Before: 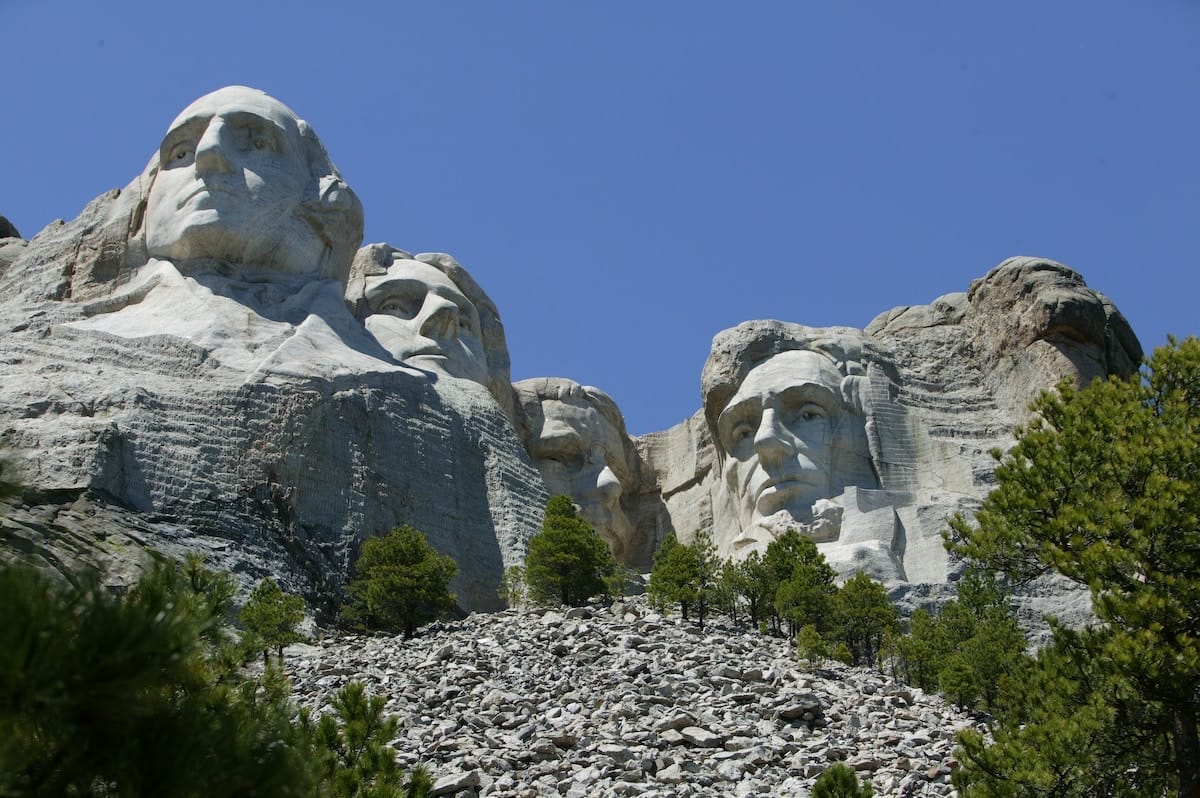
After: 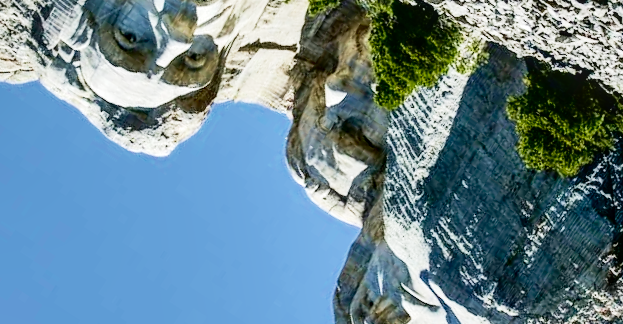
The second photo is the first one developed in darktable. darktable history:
exposure: black level correction -0.004, exposure 0.055 EV, compensate exposure bias true, compensate highlight preservation false
tone equalizer: -7 EV 0.156 EV, -6 EV 0.607 EV, -5 EV 1.12 EV, -4 EV 1.3 EV, -3 EV 1.13 EV, -2 EV 0.6 EV, -1 EV 0.155 EV, edges refinement/feathering 500, mask exposure compensation -1.57 EV, preserve details no
base curve: curves: ch0 [(0, 0) (0.036, 0.037) (0.121, 0.228) (0.46, 0.76) (0.859, 0.983) (1, 1)], preserve colors none
crop and rotate: angle 146.81°, left 9.137%, top 15.587%, right 4.557%, bottom 16.964%
shadows and highlights: shadows 59.94, highlights -60.33, soften with gaussian
local contrast: on, module defaults
contrast brightness saturation: contrast 0.09, brightness -0.571, saturation 0.175
velvia: on, module defaults
